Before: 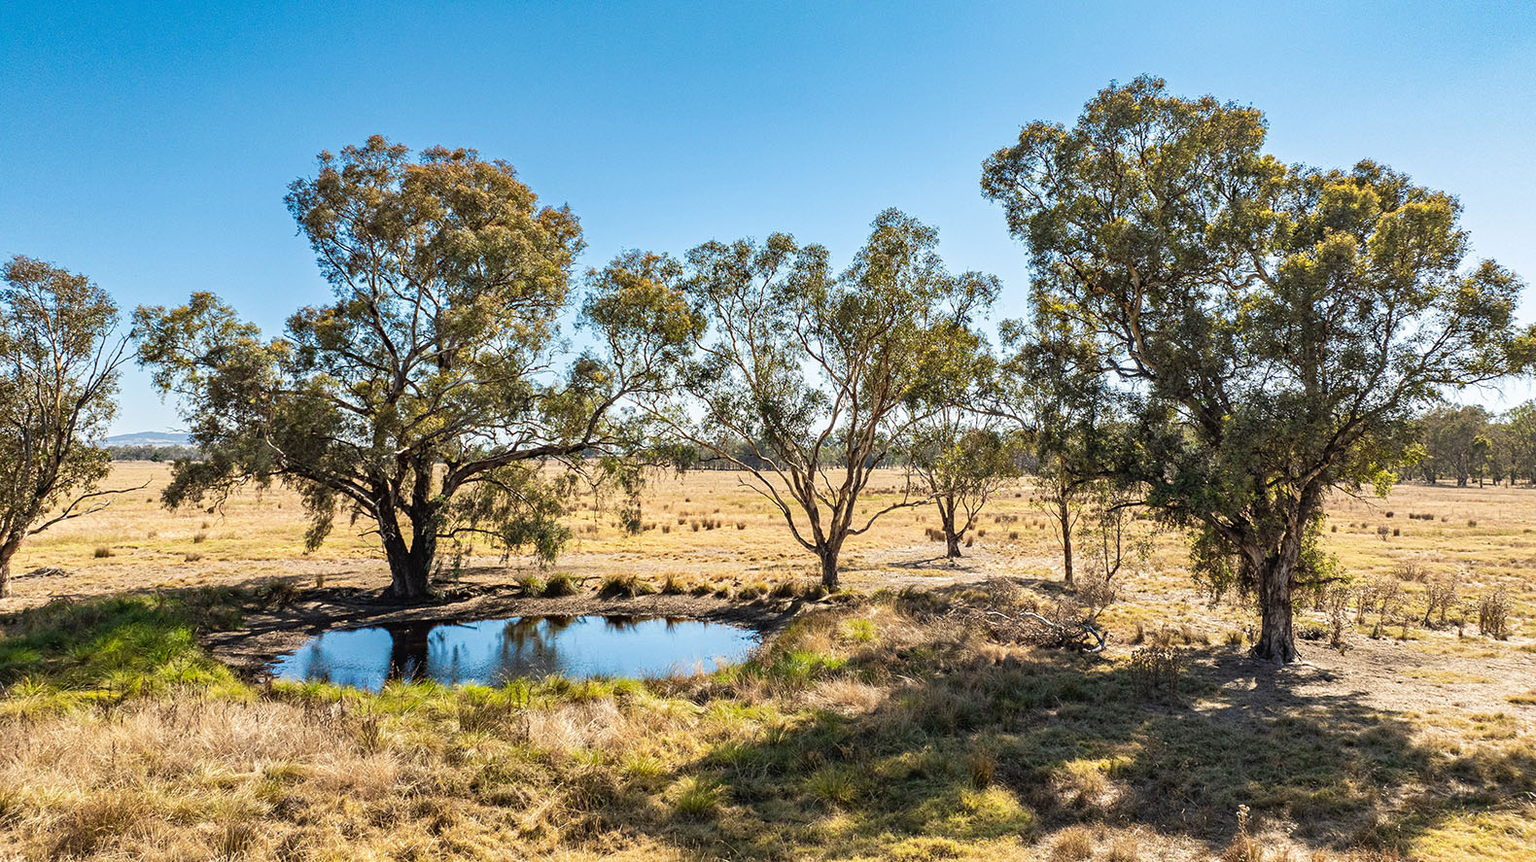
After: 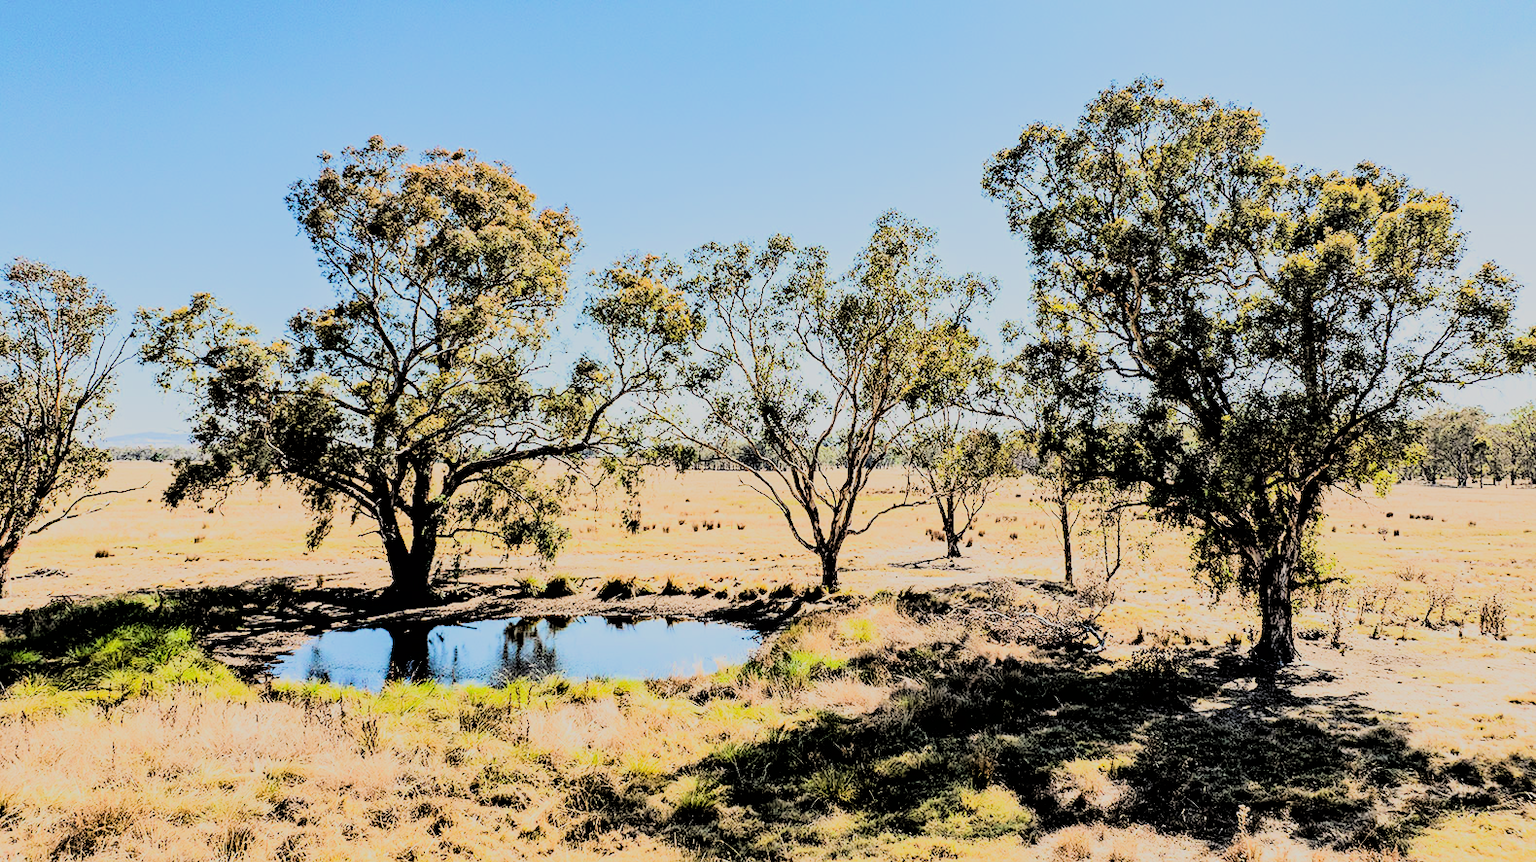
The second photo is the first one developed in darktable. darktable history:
filmic rgb: black relative exposure -3.21 EV, white relative exposure 7.02 EV, hardness 1.46, contrast 1.35
rgb curve: curves: ch0 [(0, 0) (0.21, 0.15) (0.24, 0.21) (0.5, 0.75) (0.75, 0.96) (0.89, 0.99) (1, 1)]; ch1 [(0, 0.02) (0.21, 0.13) (0.25, 0.2) (0.5, 0.67) (0.75, 0.9) (0.89, 0.97) (1, 1)]; ch2 [(0, 0.02) (0.21, 0.13) (0.25, 0.2) (0.5, 0.67) (0.75, 0.9) (0.89, 0.97) (1, 1)], compensate middle gray true
